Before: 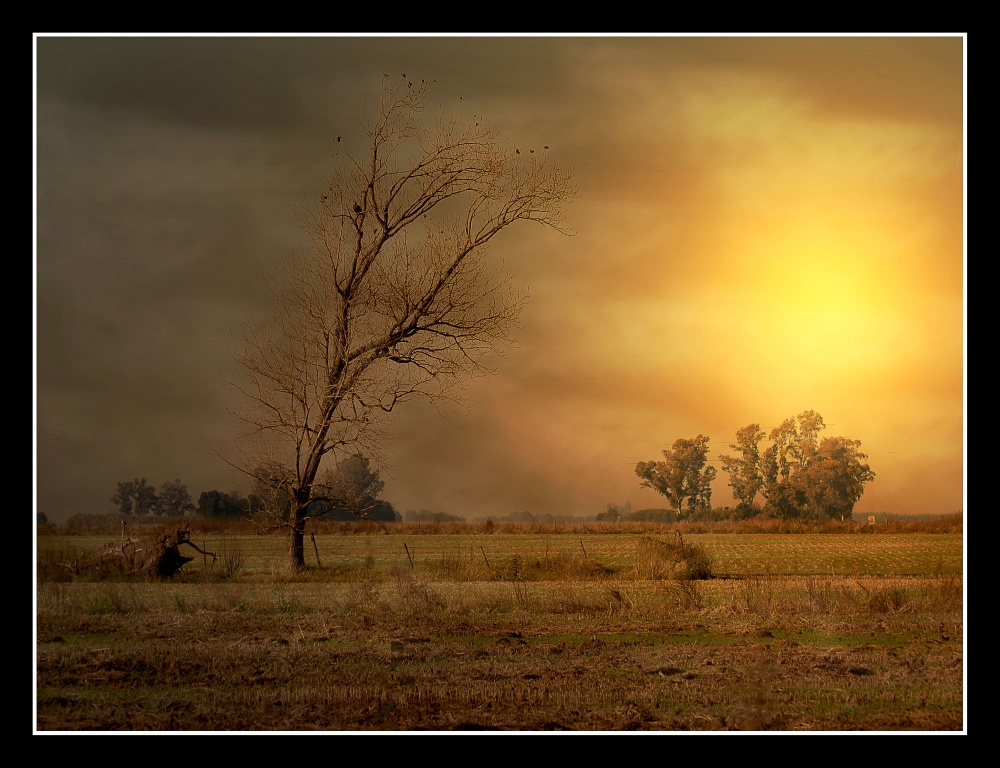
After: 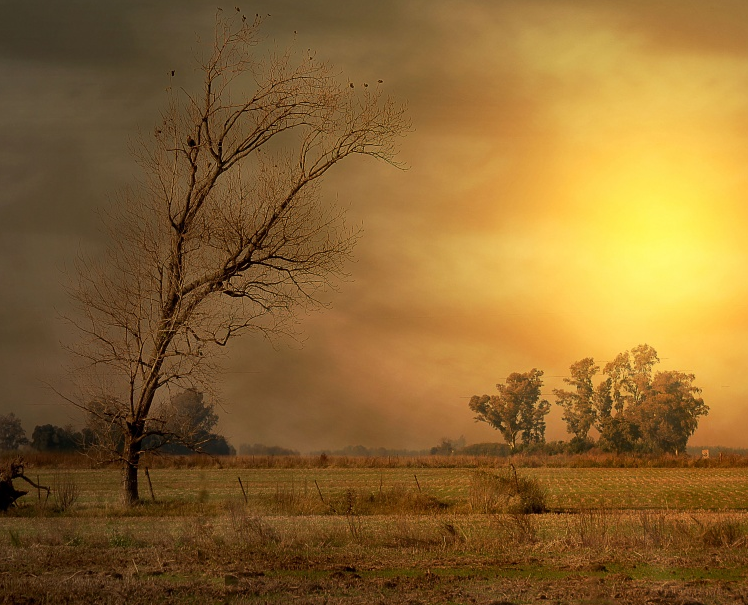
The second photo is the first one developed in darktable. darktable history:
crop: left 16.618%, top 8.622%, right 8.579%, bottom 12.503%
